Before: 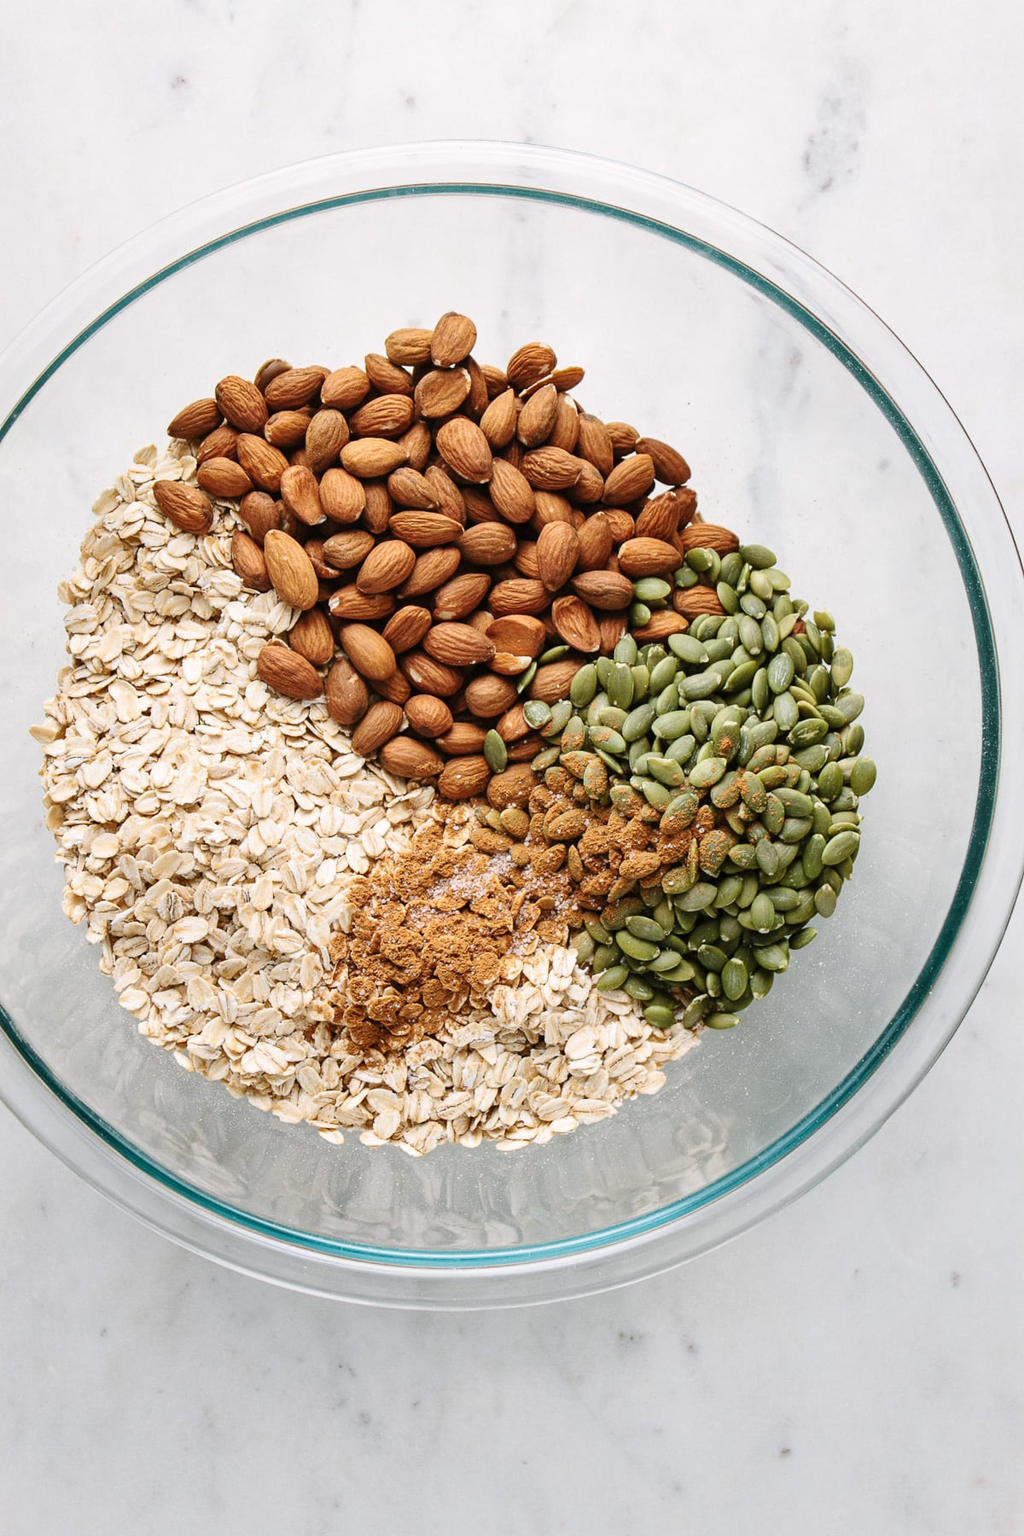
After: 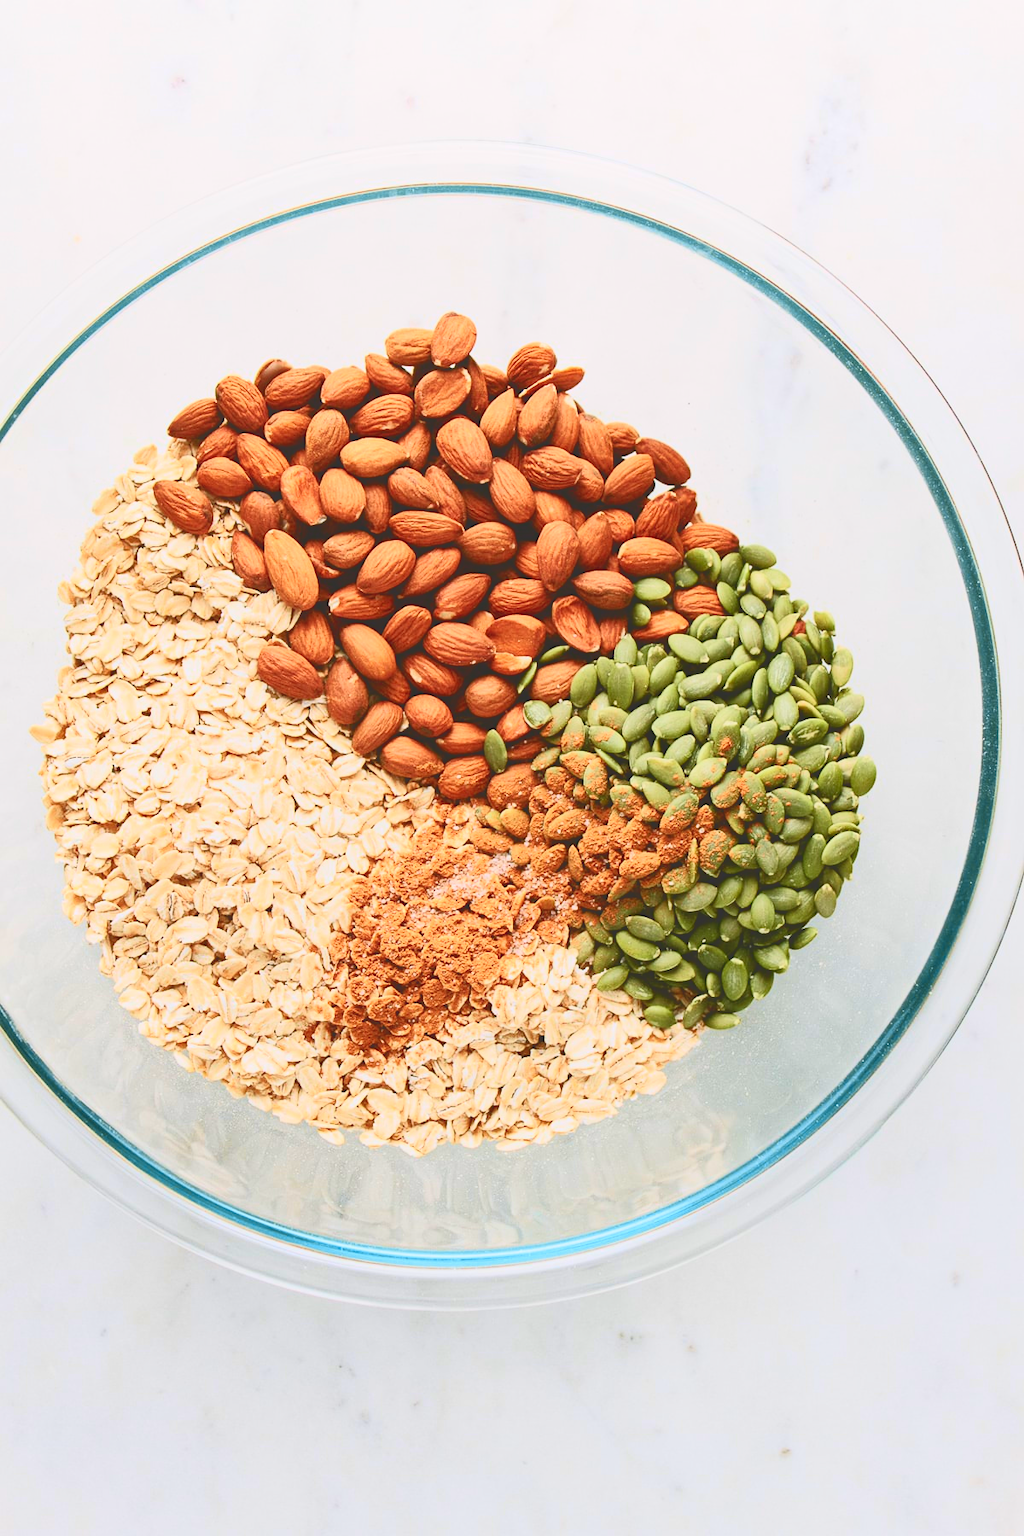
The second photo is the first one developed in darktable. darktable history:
local contrast: detail 69%
tone curve: curves: ch0 [(0, 0.013) (0.074, 0.044) (0.251, 0.234) (0.472, 0.511) (0.63, 0.752) (0.746, 0.866) (0.899, 0.956) (1, 1)]; ch1 [(0, 0) (0.08, 0.08) (0.347, 0.394) (0.455, 0.441) (0.5, 0.5) (0.517, 0.53) (0.563, 0.611) (0.617, 0.682) (0.756, 0.788) (0.92, 0.92) (1, 1)]; ch2 [(0, 0) (0.096, 0.056) (0.304, 0.204) (0.5, 0.5) (0.539, 0.575) (0.597, 0.644) (0.92, 0.92) (1, 1)], color space Lab, independent channels, preserve colors none
